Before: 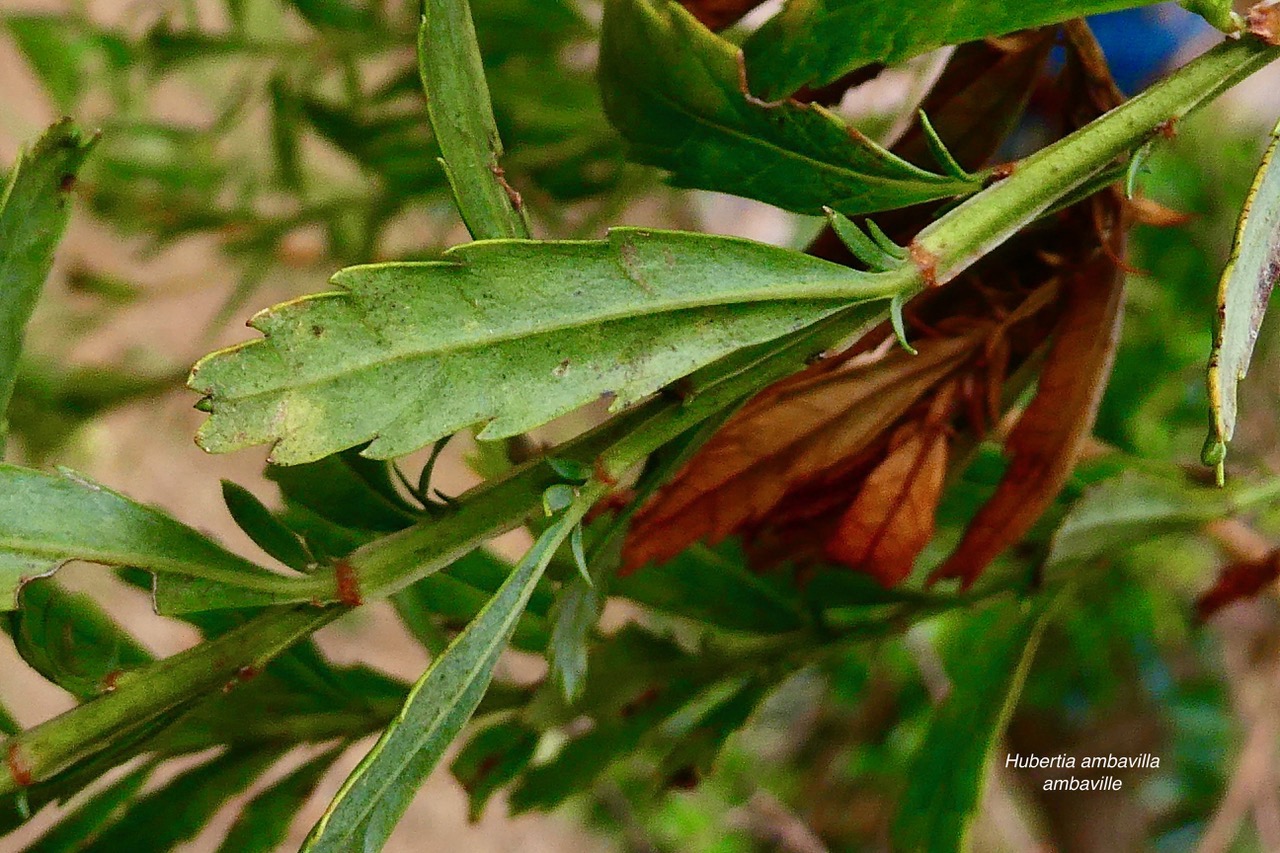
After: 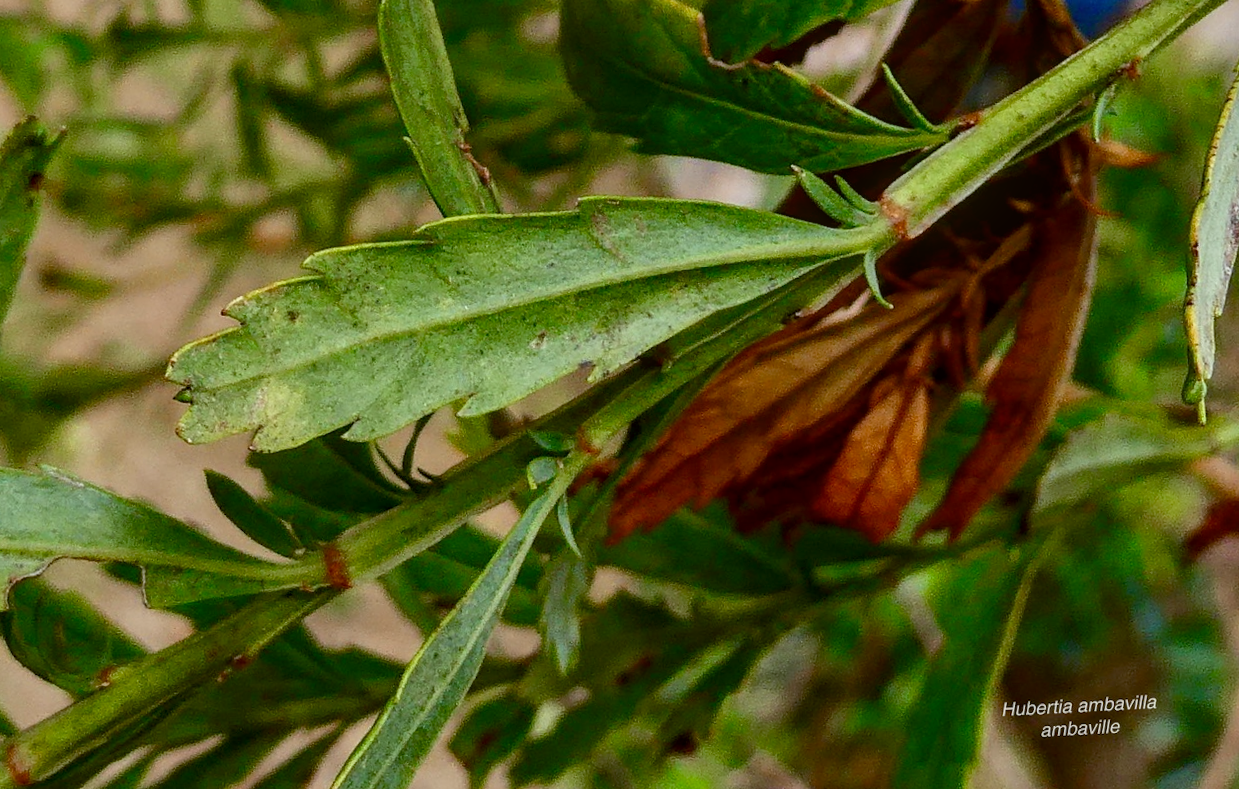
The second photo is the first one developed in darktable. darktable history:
local contrast: detail 130%
shadows and highlights: shadows 19.13, highlights -83.41, soften with gaussian
rotate and perspective: rotation -3°, crop left 0.031, crop right 0.968, crop top 0.07, crop bottom 0.93
color balance: lift [1.004, 1.002, 1.002, 0.998], gamma [1, 1.007, 1.002, 0.993], gain [1, 0.977, 1.013, 1.023], contrast -3.64%
exposure: exposure -0.293 EV, compensate highlight preservation false
